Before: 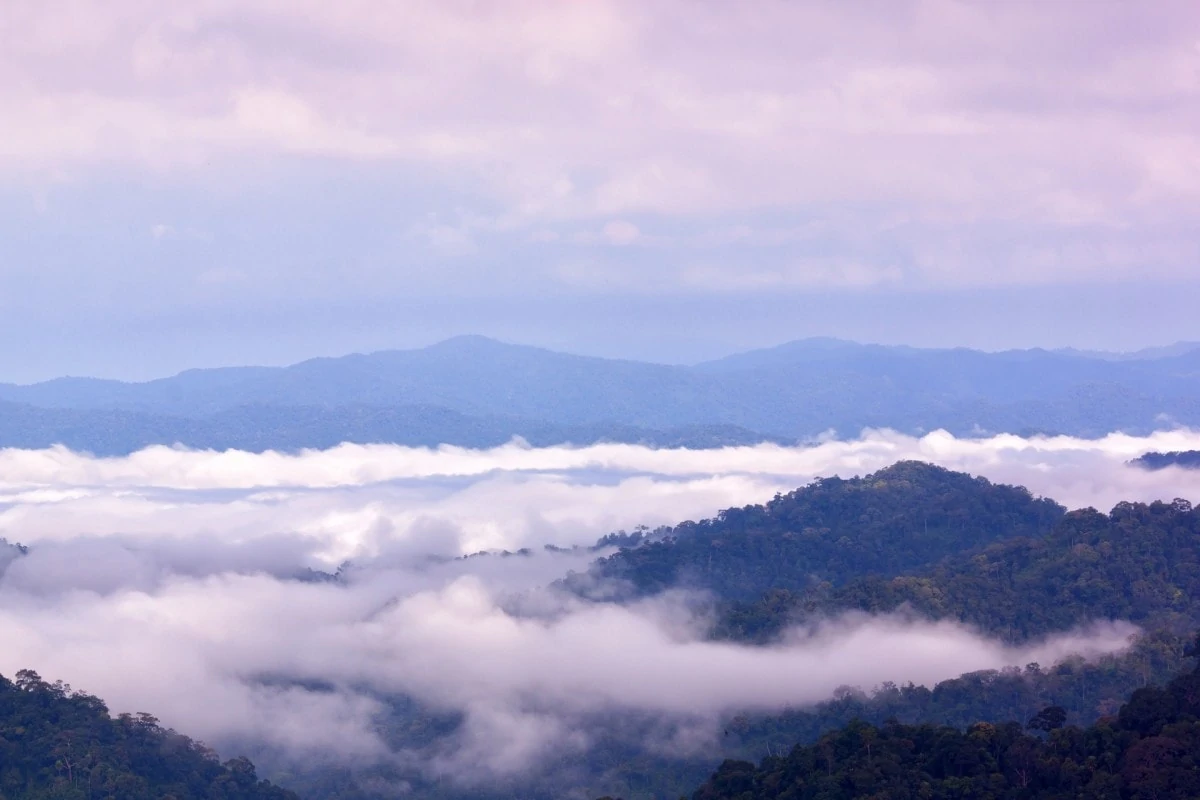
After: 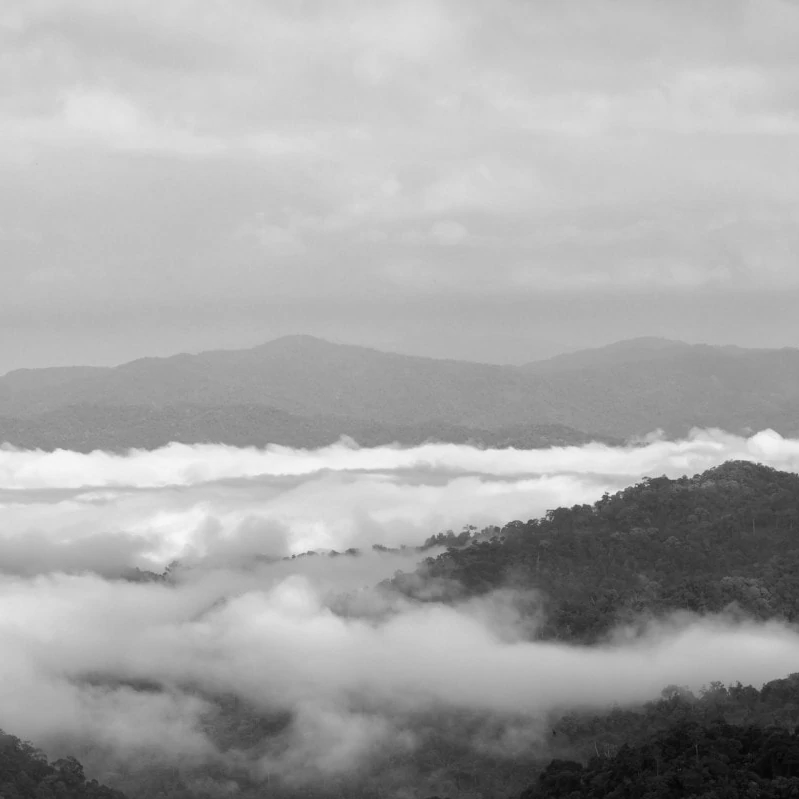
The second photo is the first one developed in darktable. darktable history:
crop and rotate: left 14.385%, right 18.948%
contrast brightness saturation: saturation -0.1
monochrome: a -6.99, b 35.61, size 1.4
